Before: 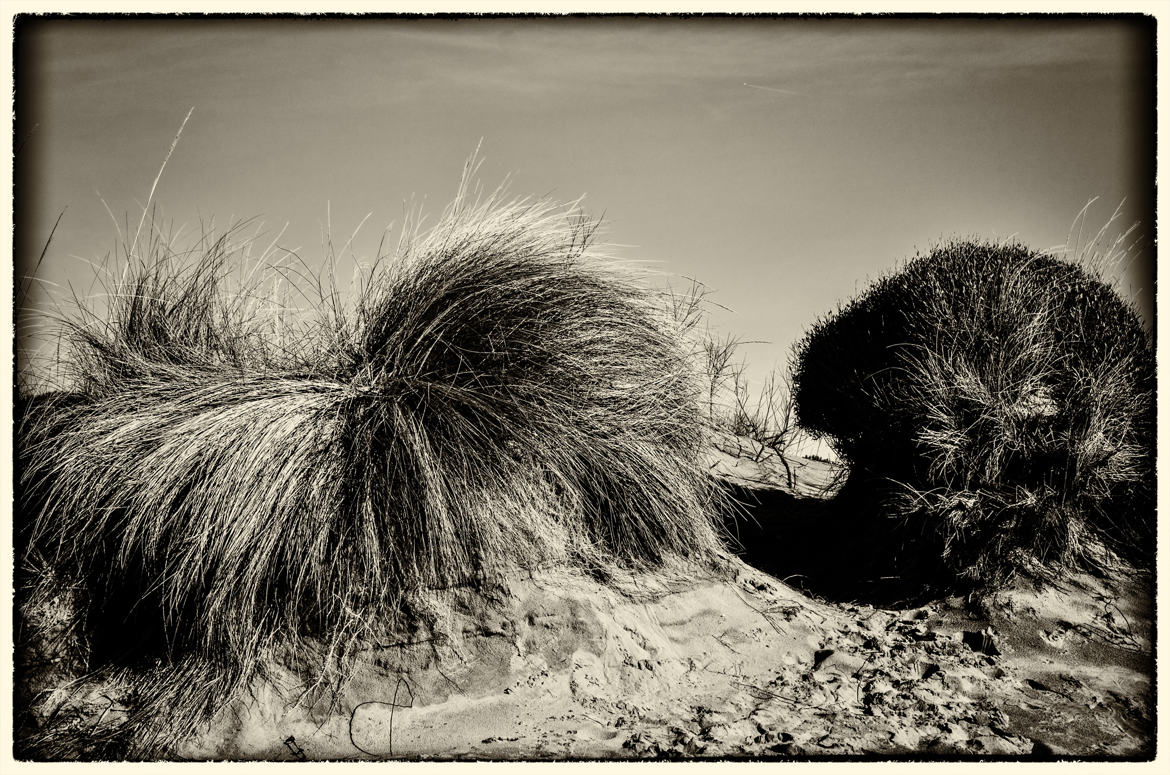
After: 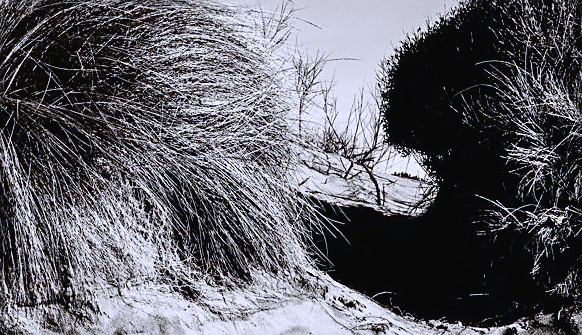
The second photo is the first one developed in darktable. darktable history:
sharpen: amount 0.5
color calibration: illuminant as shot in camera, x 0.379, y 0.395, temperature 4131.53 K
crop: left 35.168%, top 36.6%, right 15.058%, bottom 20.108%
tone curve: curves: ch0 [(0, 0.021) (0.049, 0.044) (0.152, 0.14) (0.328, 0.377) (0.473, 0.543) (0.641, 0.705) (0.85, 0.894) (1, 0.969)]; ch1 [(0, 0) (0.302, 0.331) (0.427, 0.433) (0.472, 0.47) (0.502, 0.503) (0.527, 0.521) (0.564, 0.58) (0.614, 0.626) (0.677, 0.701) (0.859, 0.885) (1, 1)]; ch2 [(0, 0) (0.33, 0.301) (0.447, 0.44) (0.487, 0.496) (0.502, 0.516) (0.535, 0.563) (0.565, 0.593) (0.618, 0.628) (1, 1)], color space Lab, linked channels, preserve colors none
